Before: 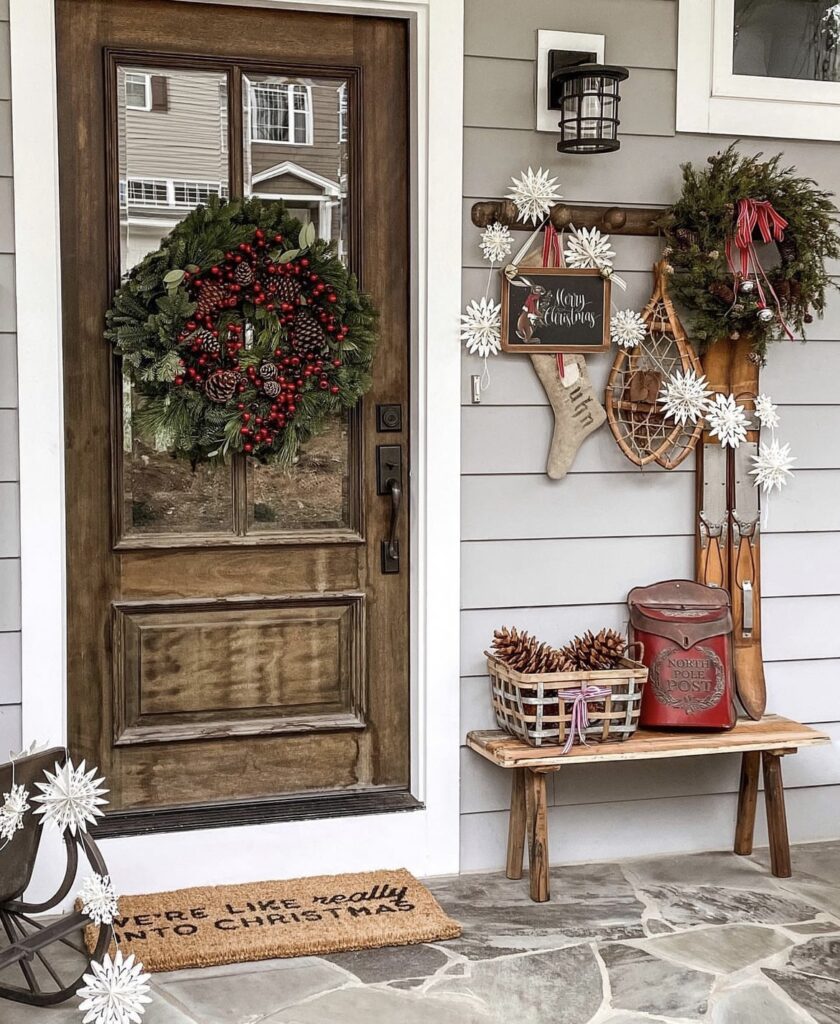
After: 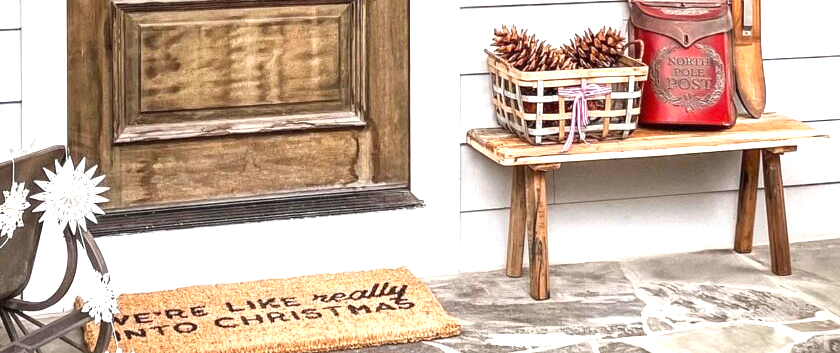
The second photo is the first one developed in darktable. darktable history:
exposure: black level correction 0, exposure 1.097 EV, compensate exposure bias true, compensate highlight preservation false
crop and rotate: top 58.81%, bottom 6.66%
